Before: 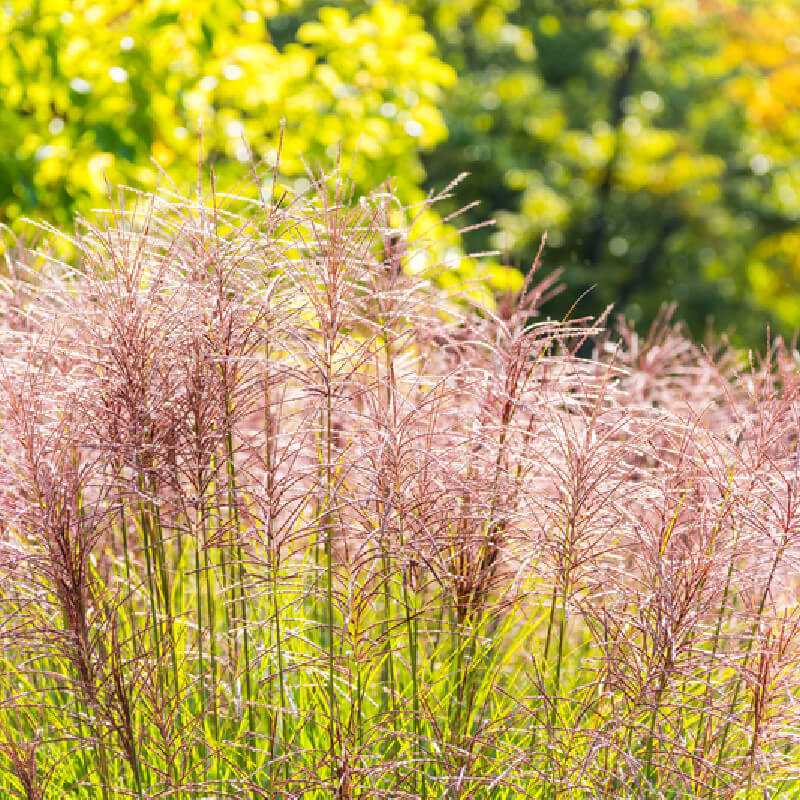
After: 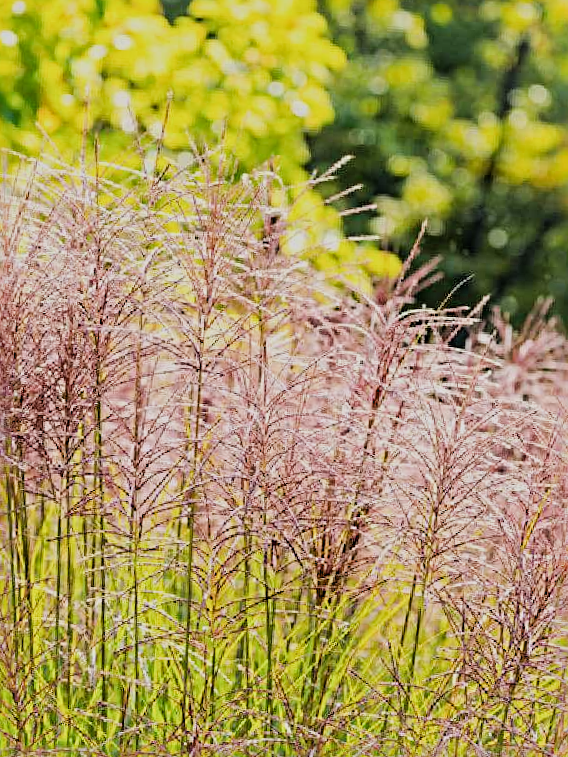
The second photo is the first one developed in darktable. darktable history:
filmic rgb: black relative exposure -7.65 EV, white relative exposure 4.56 EV, hardness 3.61
crop and rotate: angle -3.27°, left 14.277%, top 0.028%, right 10.766%, bottom 0.028%
sharpen: radius 4.883
